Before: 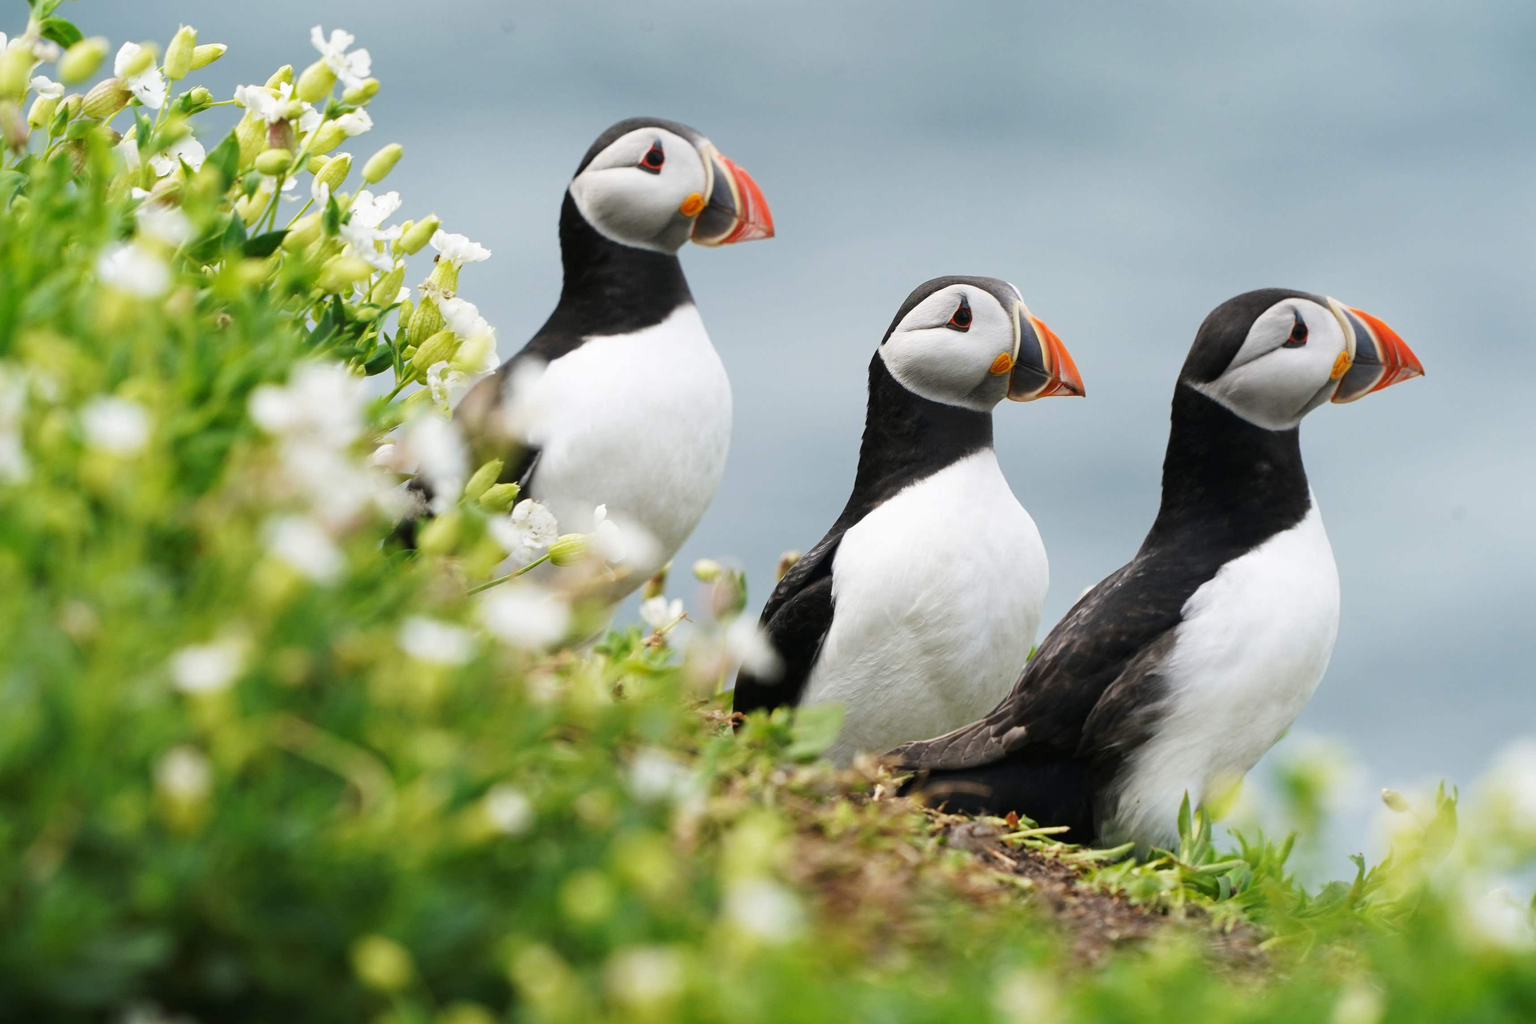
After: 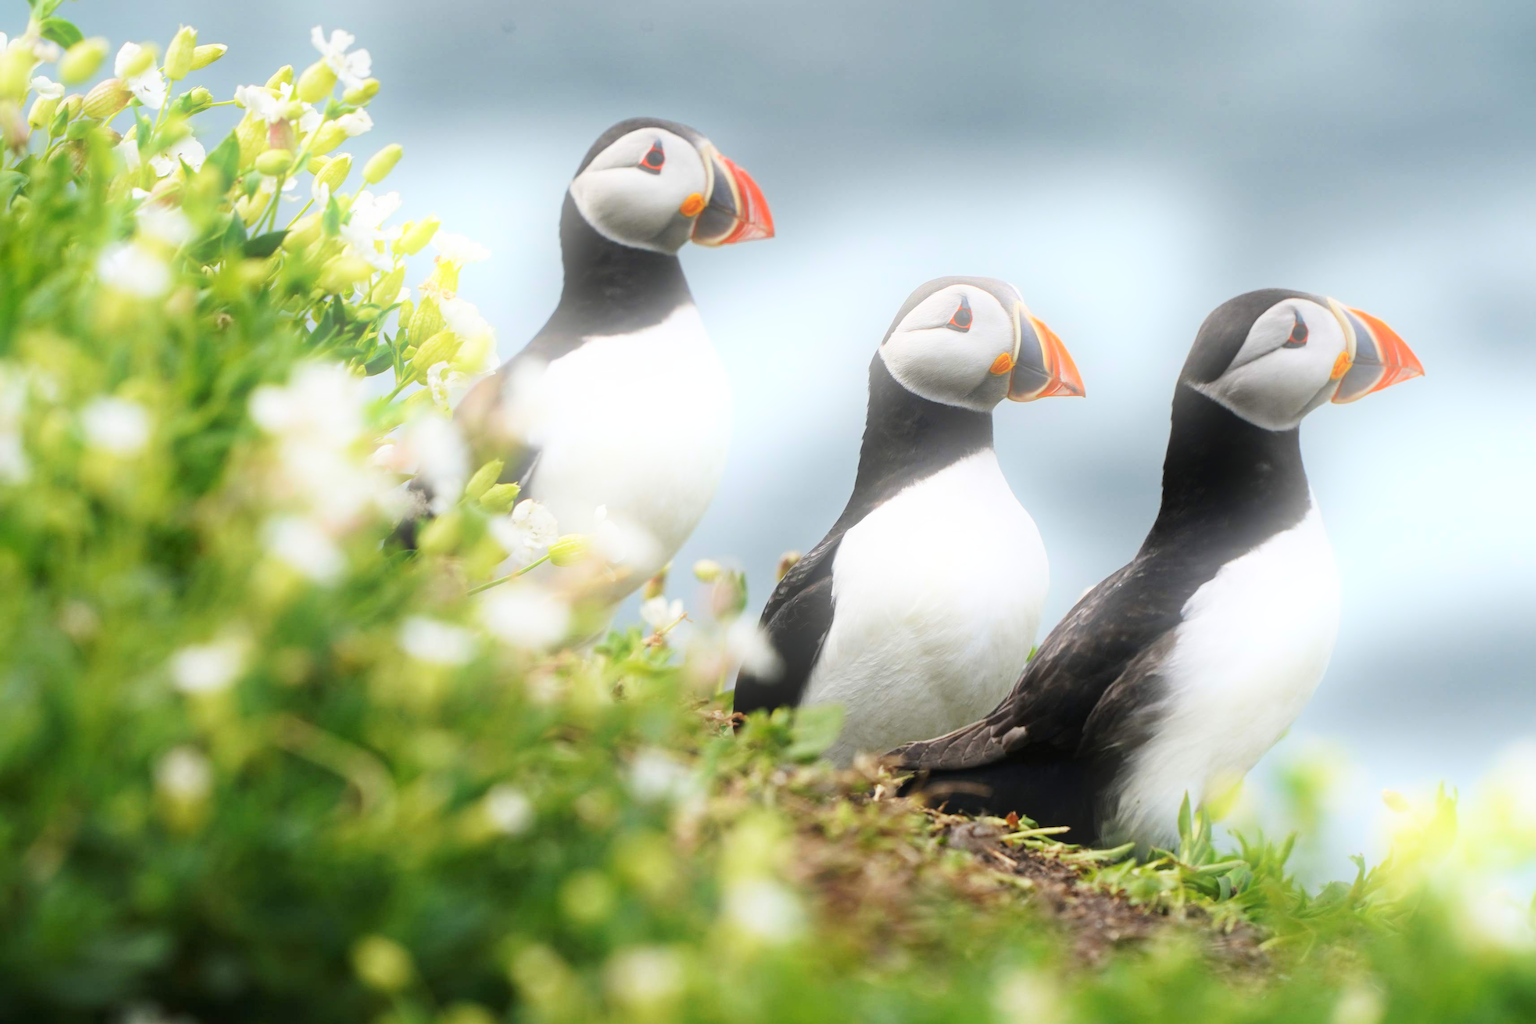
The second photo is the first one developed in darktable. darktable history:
bloom: on, module defaults
contrast brightness saturation: contrast 0.07
